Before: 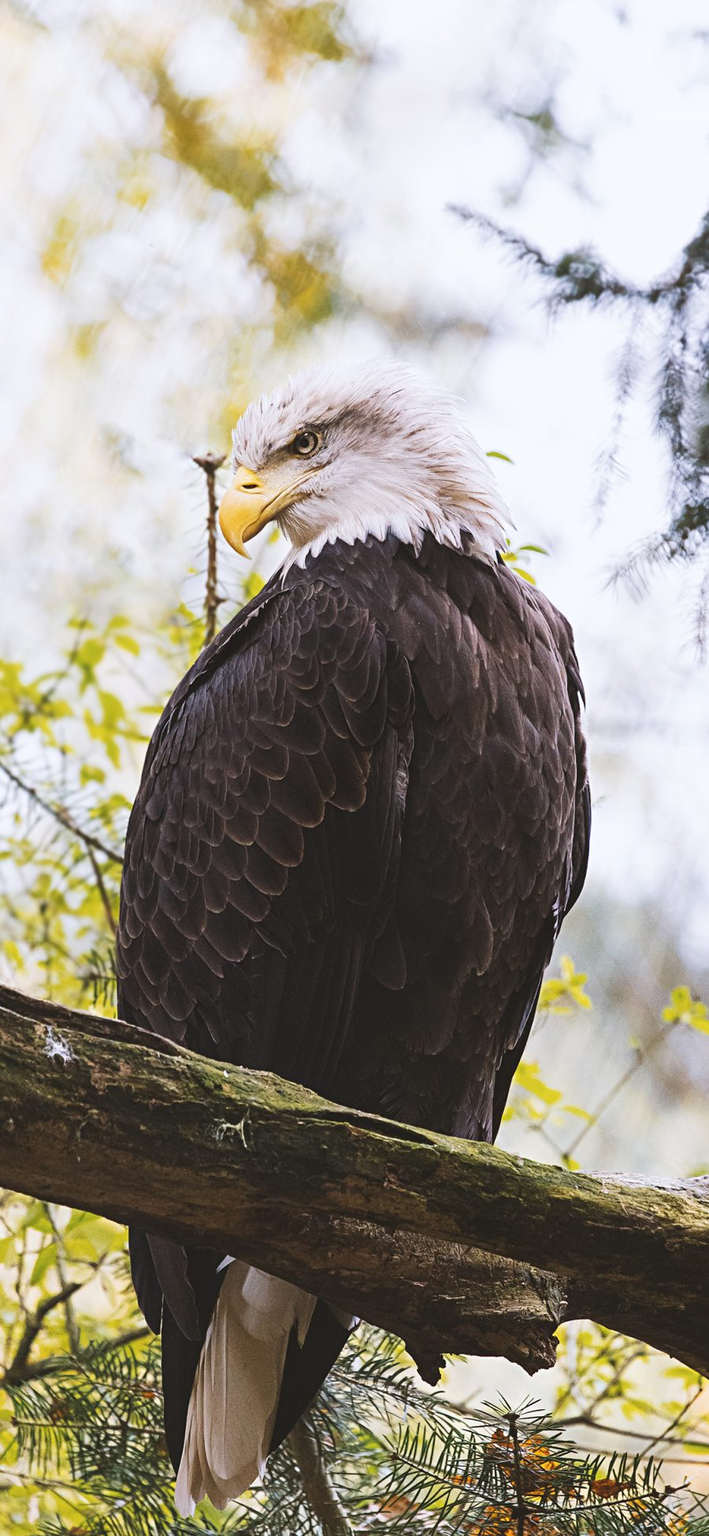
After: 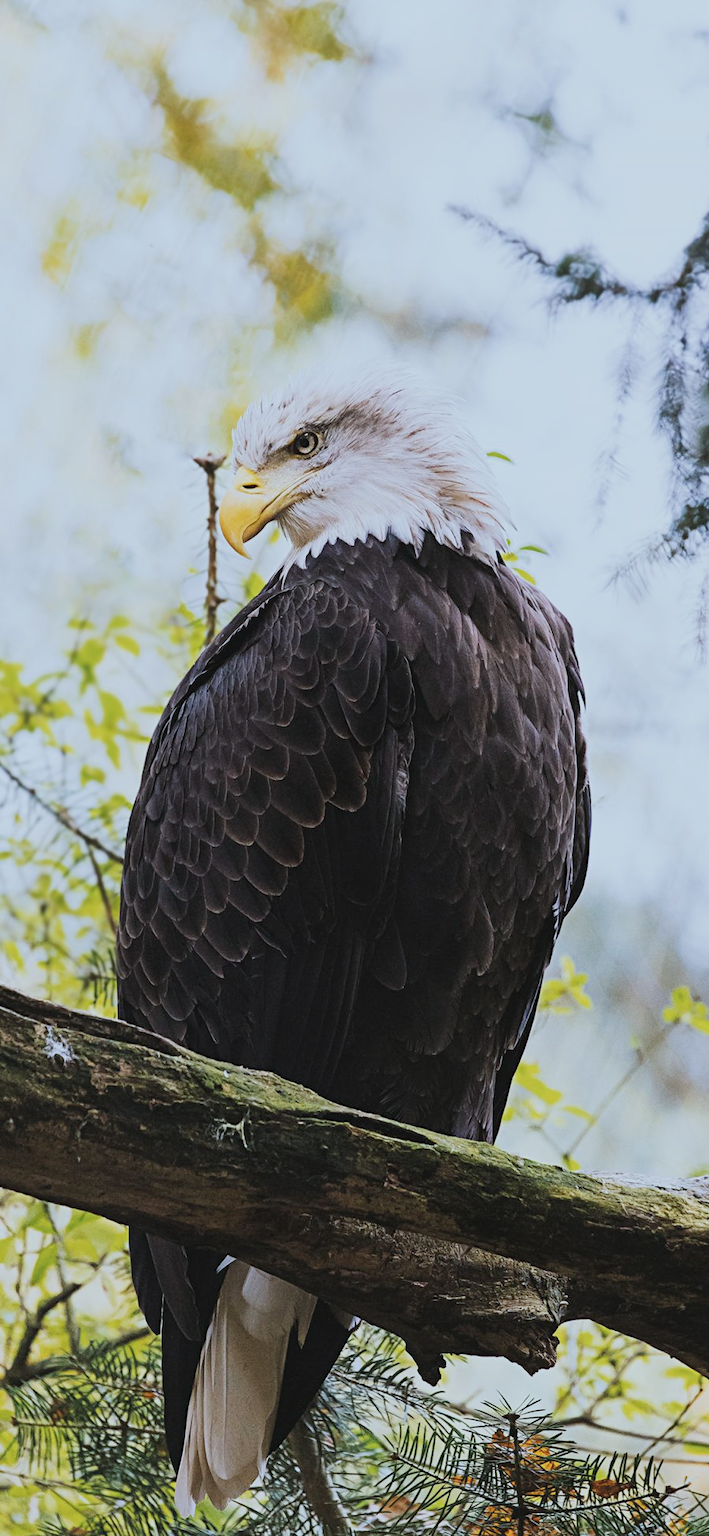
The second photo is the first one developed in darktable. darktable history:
exposure: compensate exposure bias true, compensate highlight preservation false
color calibration: illuminant Planckian (black body), x 0.368, y 0.361, temperature 4275.33 K
filmic rgb: black relative exposure -8.03 EV, white relative exposure 4.05 EV, hardness 4.2
